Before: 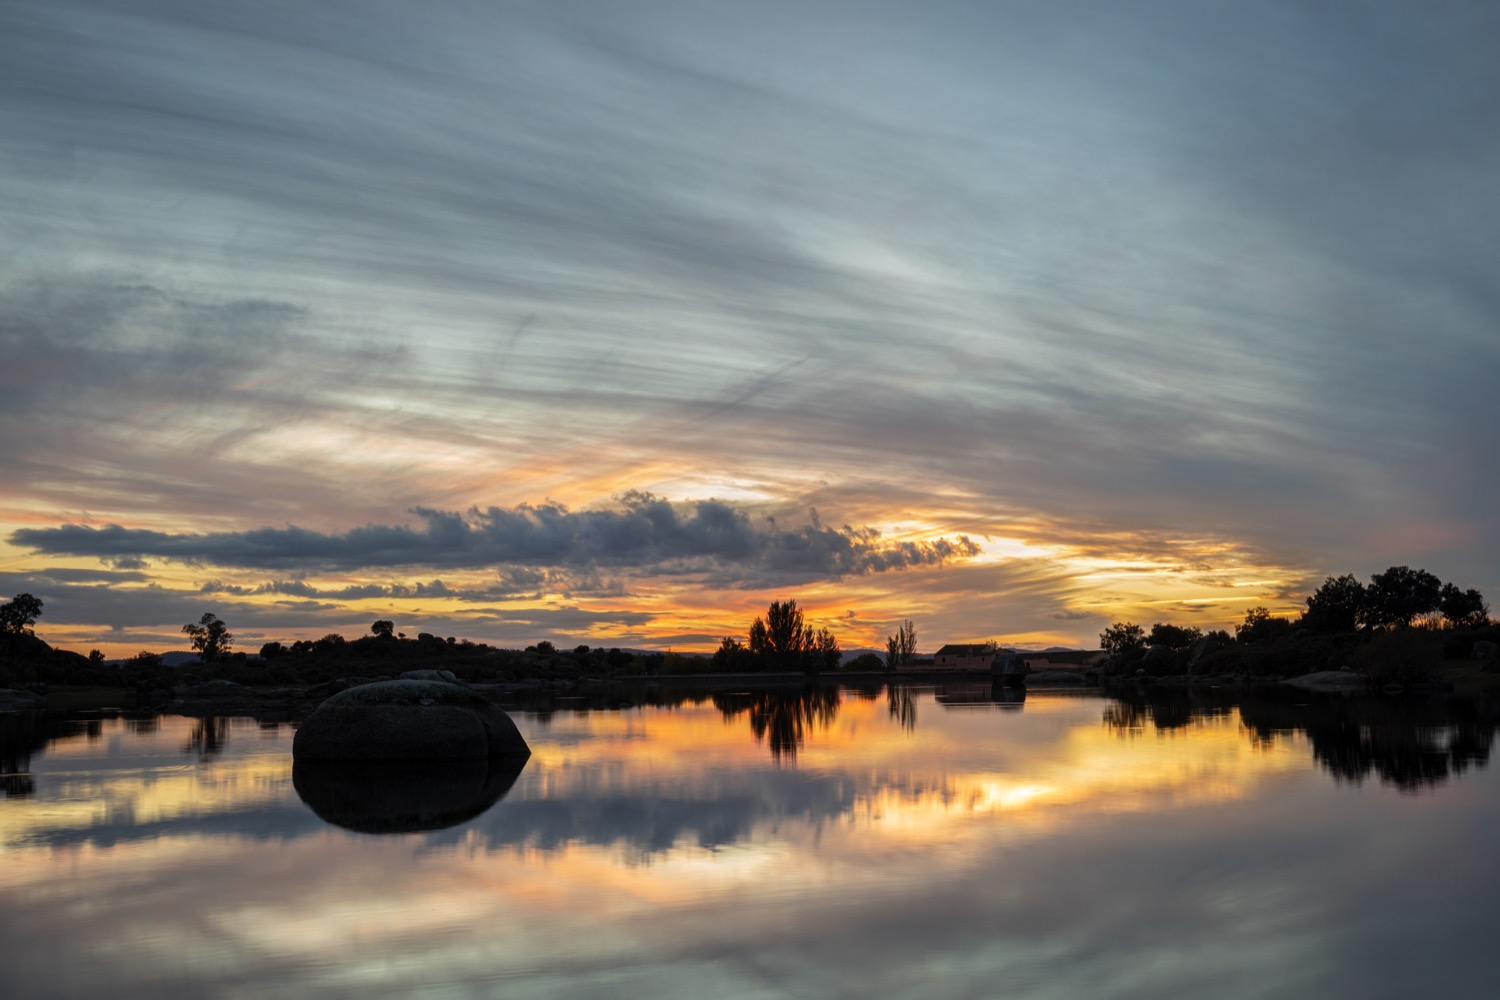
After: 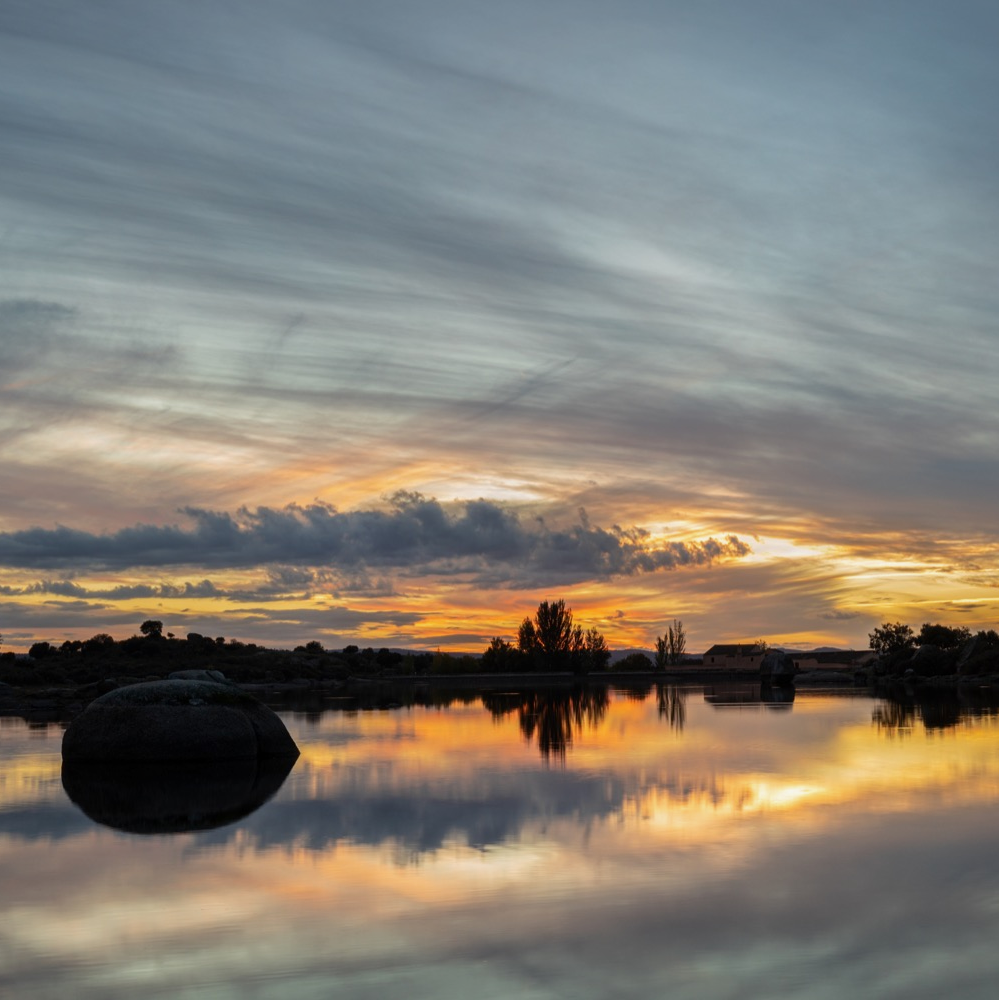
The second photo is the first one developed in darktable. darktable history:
crop: left 15.419%, right 17.914%
white balance: red 1, blue 1
shadows and highlights: shadows -20, white point adjustment -2, highlights -35
